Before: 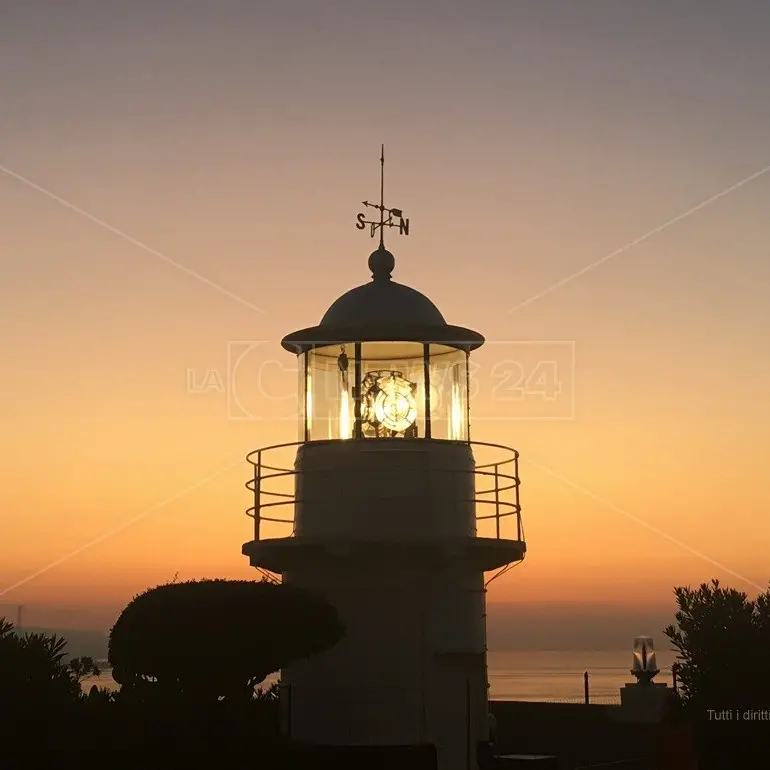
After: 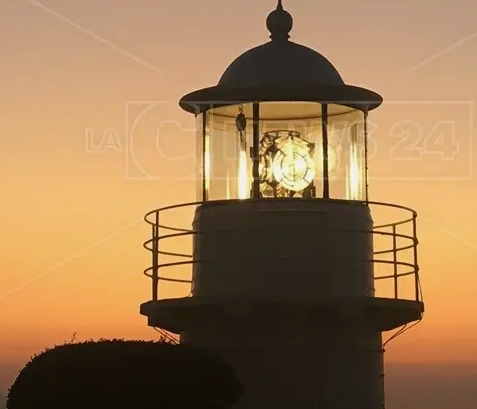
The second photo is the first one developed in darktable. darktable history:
exposure: exposure -0.151 EV, compensate highlight preservation false
crop: left 13.312%, top 31.28%, right 24.627%, bottom 15.582%
